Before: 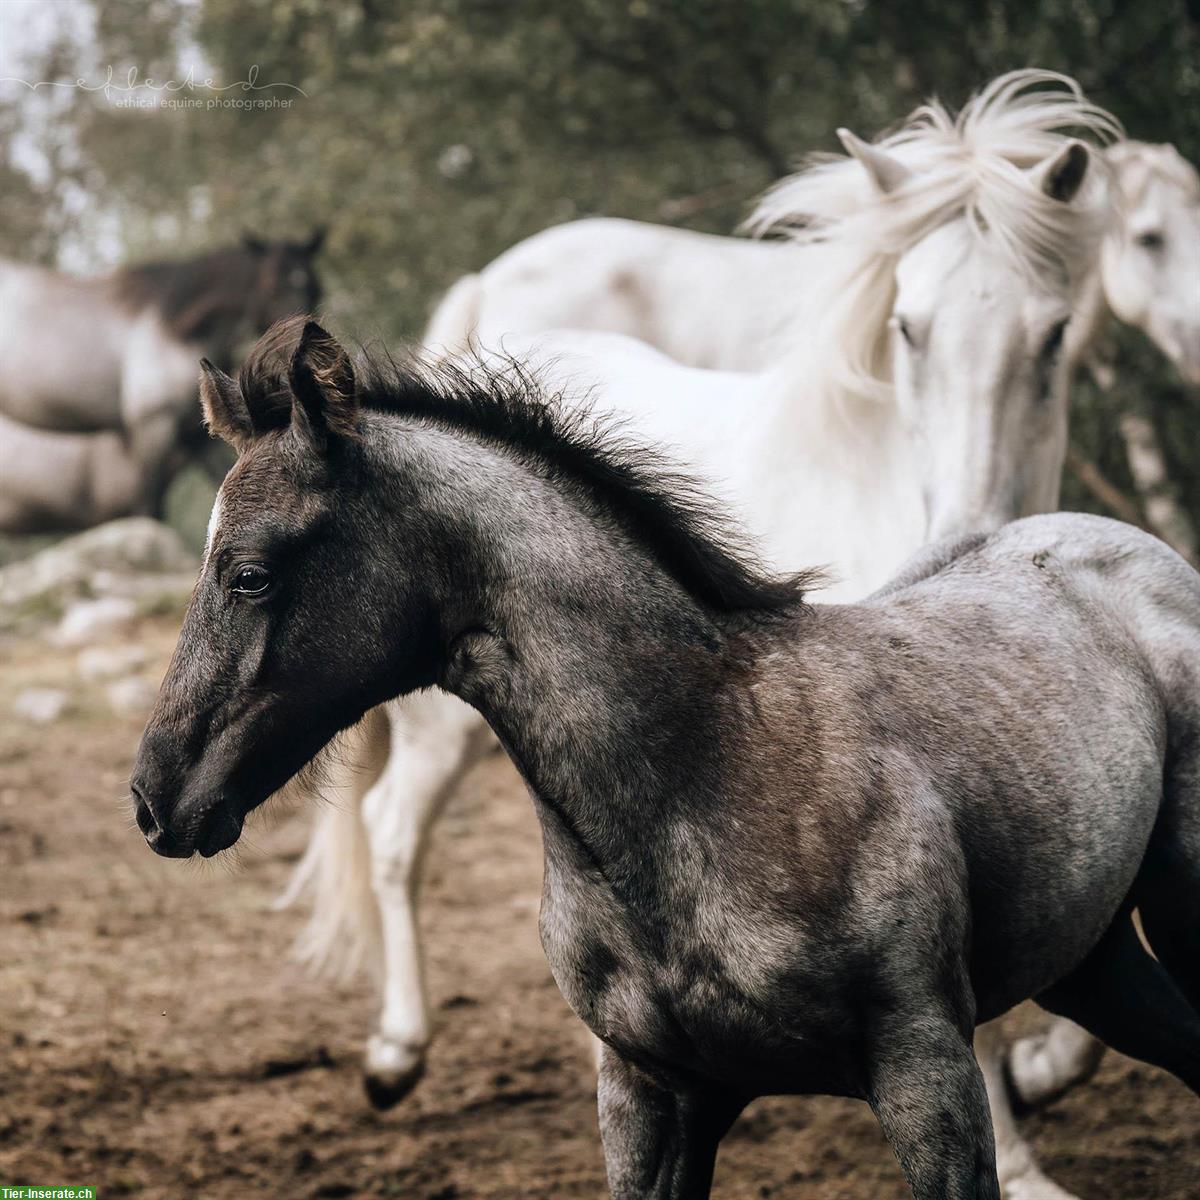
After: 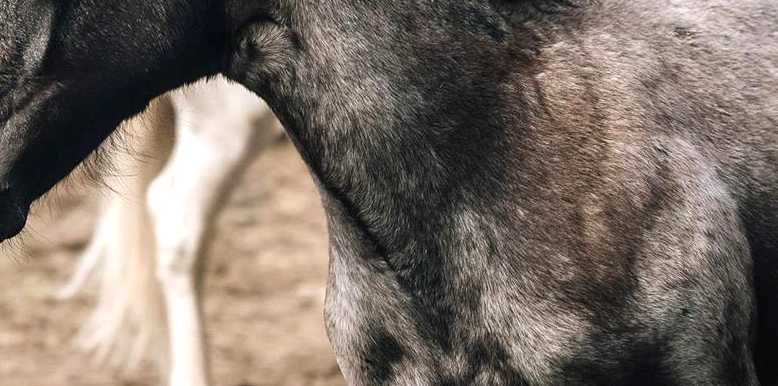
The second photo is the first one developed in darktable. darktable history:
exposure: black level correction 0, exposure 0.499 EV, compensate highlight preservation false
crop: left 17.999%, top 50.952%, right 17.098%, bottom 16.868%
